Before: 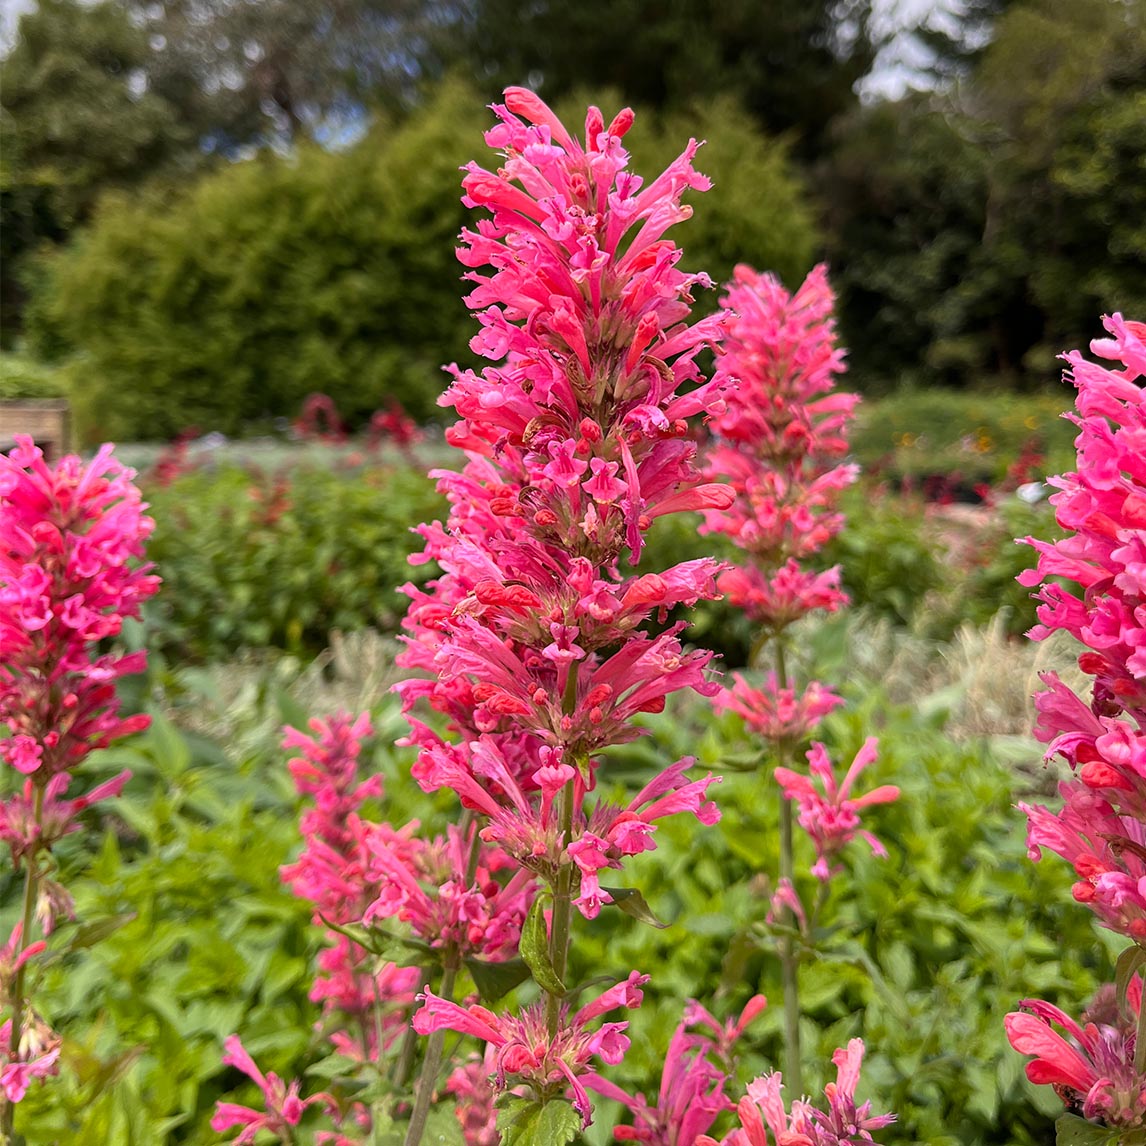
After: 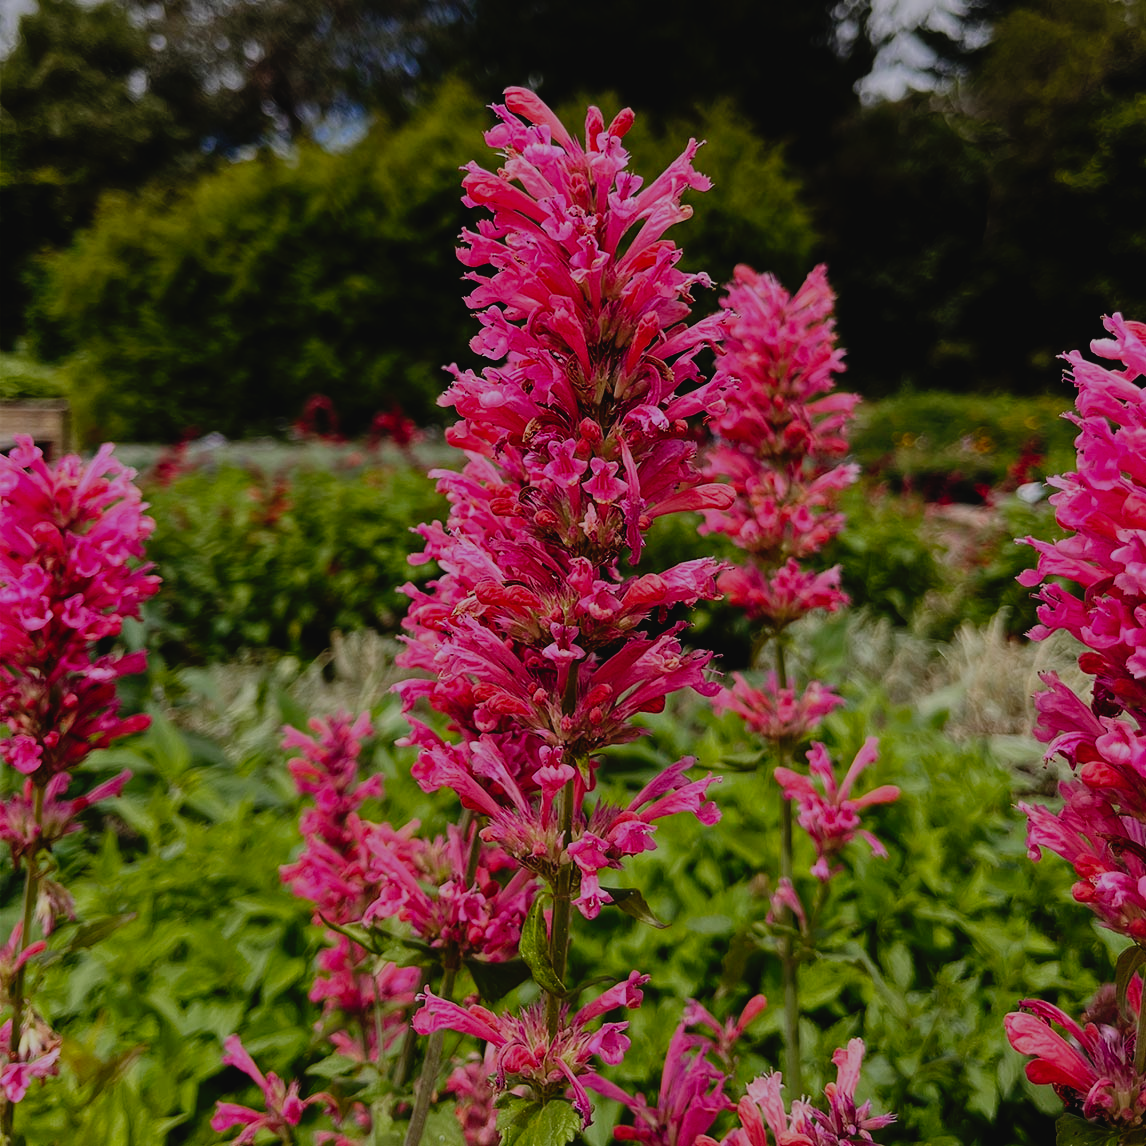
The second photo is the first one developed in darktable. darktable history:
contrast brightness saturation: contrast -0.08, brightness -0.04, saturation -0.11
filmic rgb: middle gray luminance 30%, black relative exposure -9 EV, white relative exposure 7 EV, threshold 6 EV, target black luminance 0%, hardness 2.94, latitude 2.04%, contrast 0.963, highlights saturation mix 5%, shadows ↔ highlights balance 12.16%, add noise in highlights 0, preserve chrominance no, color science v3 (2019), use custom middle-gray values true, iterations of high-quality reconstruction 0, contrast in highlights soft, enable highlight reconstruction true
tone curve: curves: ch0 [(0, 0) (0.003, 0.023) (0.011, 0.024) (0.025, 0.028) (0.044, 0.035) (0.069, 0.043) (0.1, 0.052) (0.136, 0.063) (0.177, 0.094) (0.224, 0.145) (0.277, 0.209) (0.335, 0.281) (0.399, 0.364) (0.468, 0.453) (0.543, 0.553) (0.623, 0.66) (0.709, 0.767) (0.801, 0.88) (0.898, 0.968) (1, 1)], preserve colors none
